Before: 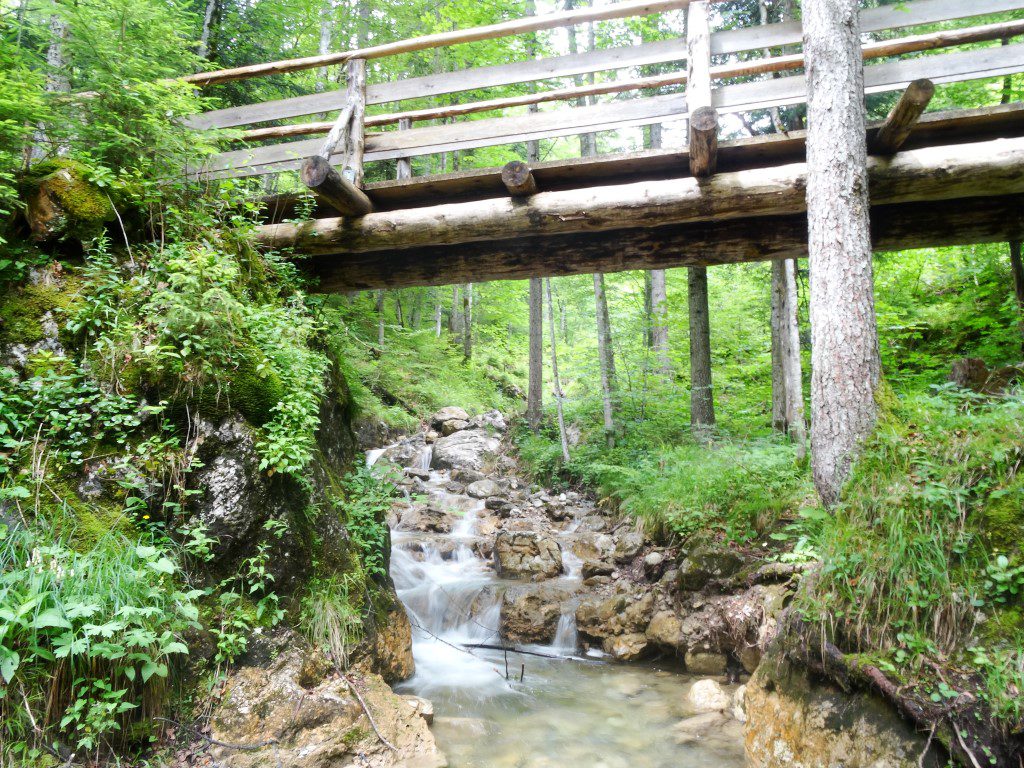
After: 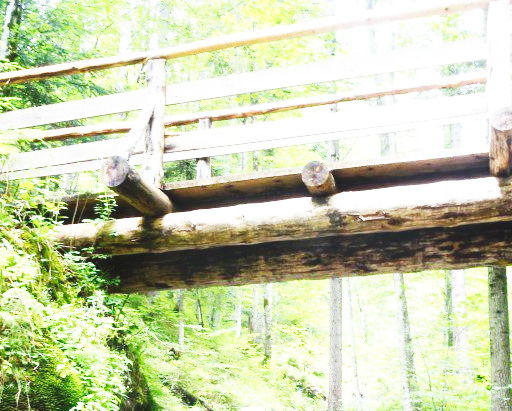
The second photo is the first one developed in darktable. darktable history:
base curve: curves: ch0 [(0, 0) (0.007, 0.004) (0.027, 0.03) (0.046, 0.07) (0.207, 0.54) (0.442, 0.872) (0.673, 0.972) (1, 1)], preserve colors none
crop: left 19.556%, right 30.401%, bottom 46.458%
exposure: exposure 0.207 EV, compensate highlight preservation false
color balance: lift [1.007, 1, 1, 1], gamma [1.097, 1, 1, 1]
